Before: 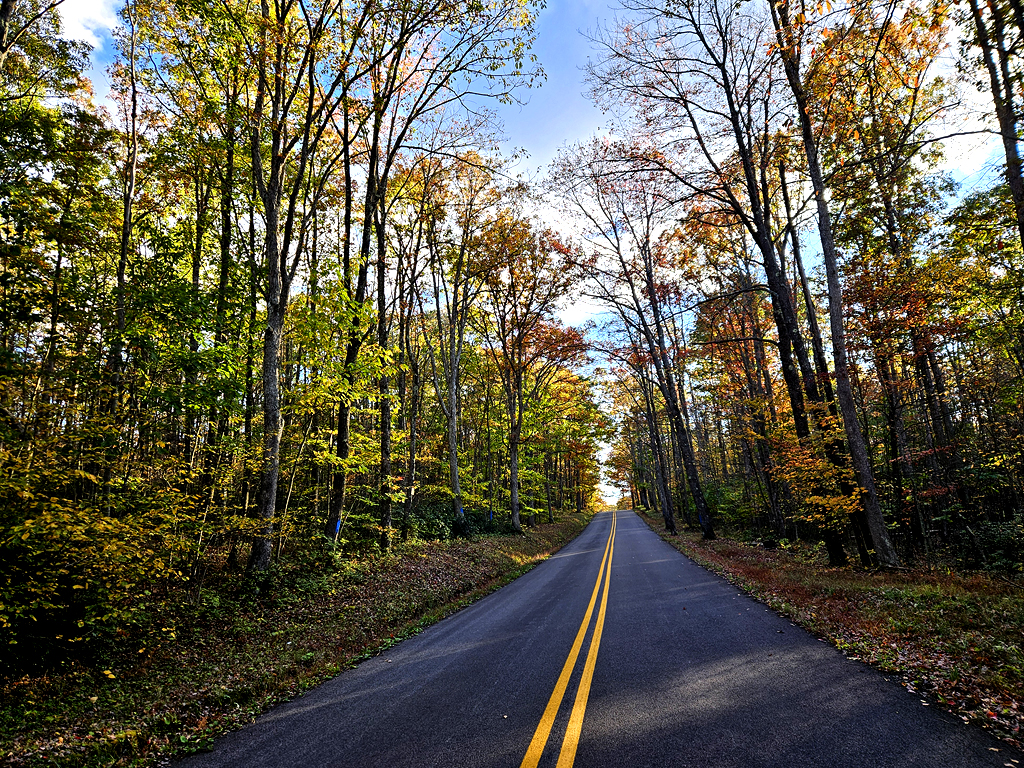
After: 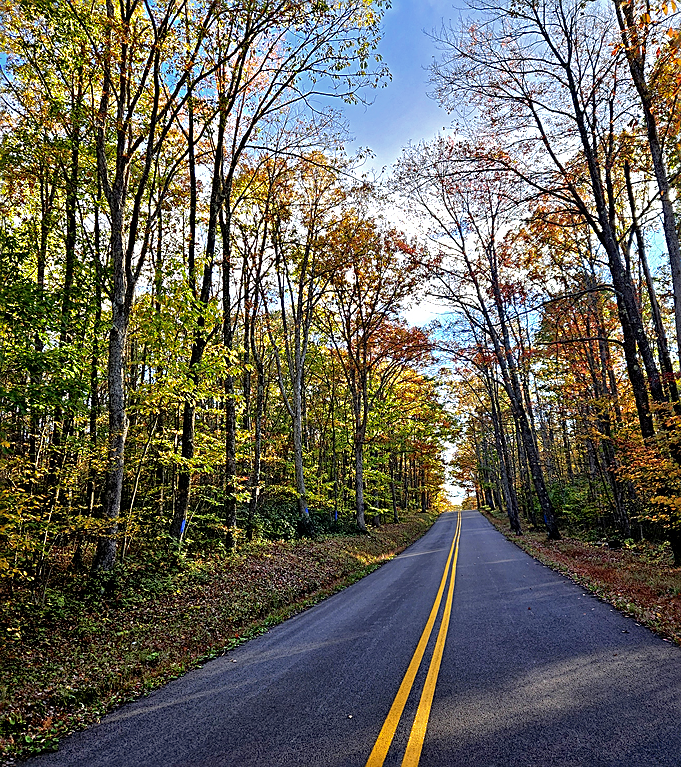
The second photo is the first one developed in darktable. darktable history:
sharpen: on, module defaults
crop and rotate: left 15.221%, right 18.204%
shadows and highlights: on, module defaults
local contrast: mode bilateral grid, contrast 11, coarseness 24, detail 115%, midtone range 0.2
